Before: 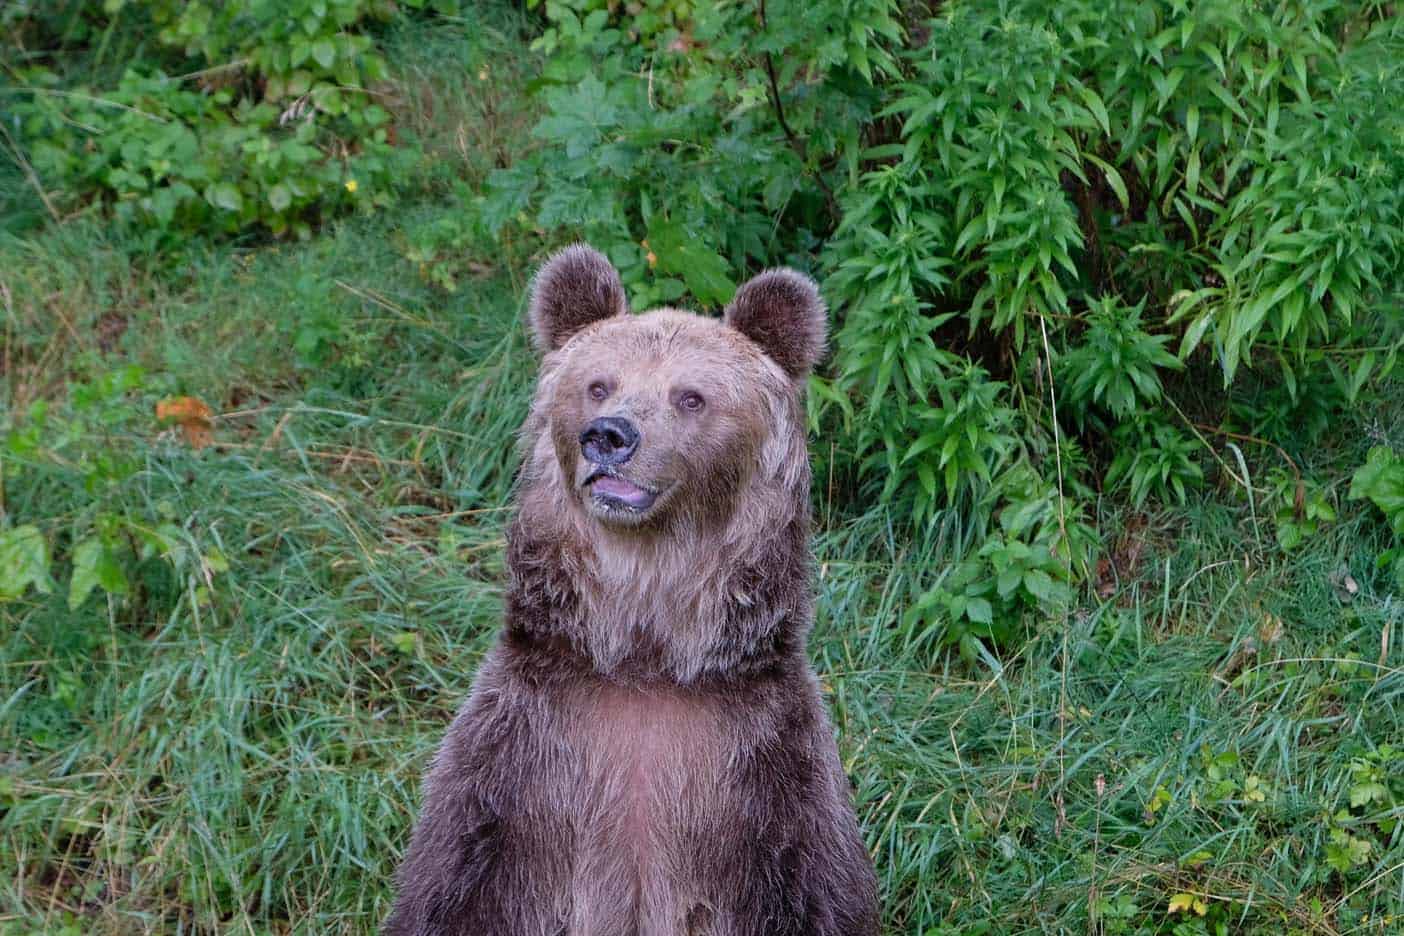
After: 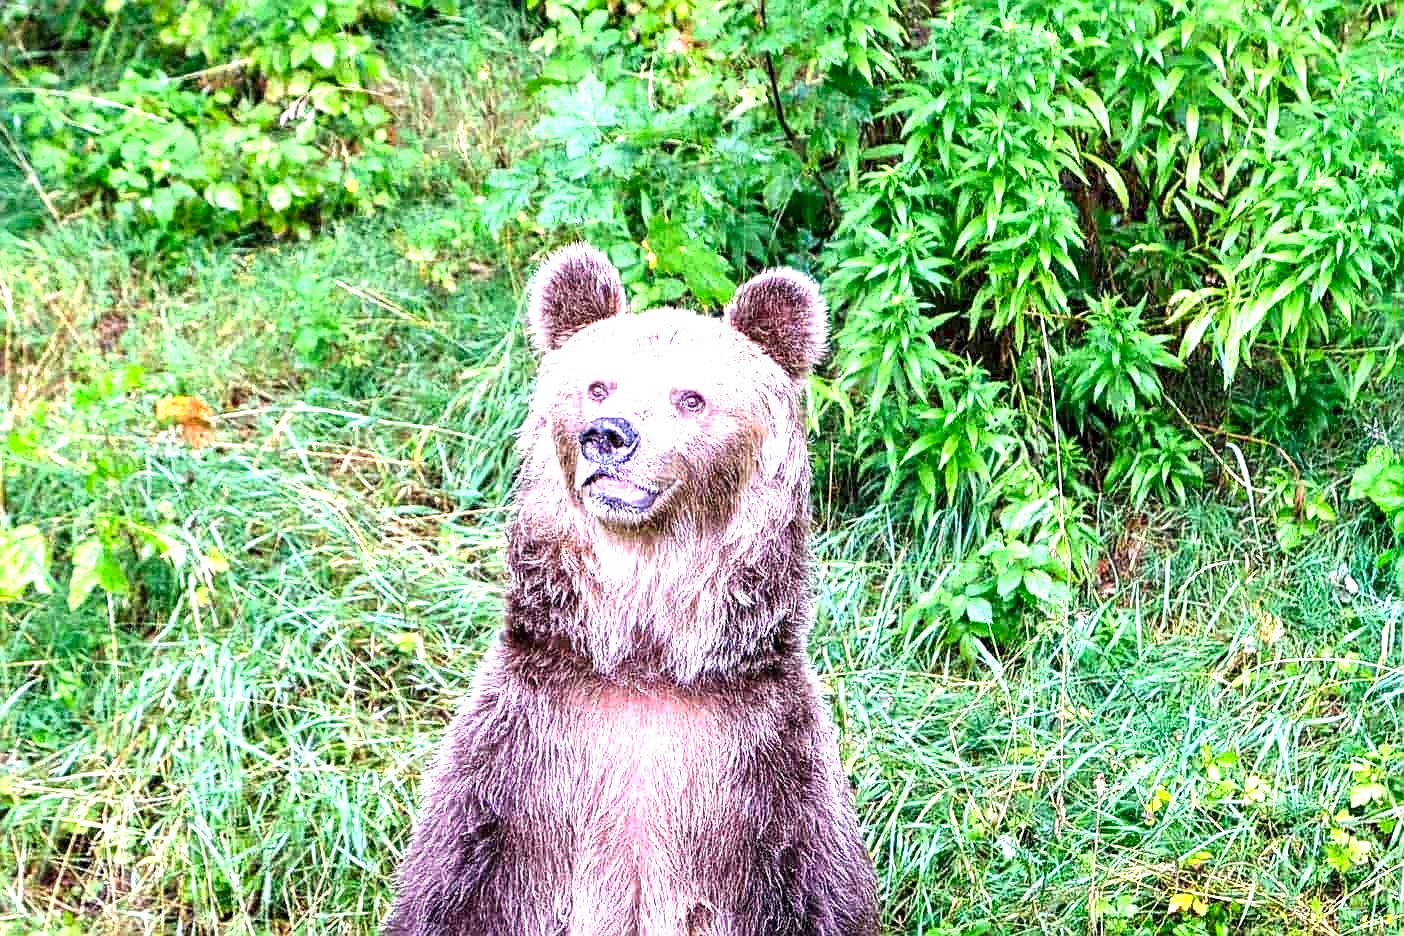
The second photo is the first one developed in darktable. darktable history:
color correction: highlights a* 3.49, highlights b* 1.66, saturation 1.17
local contrast: detail 134%, midtone range 0.748
exposure: exposure 2.001 EV, compensate exposure bias true, compensate highlight preservation false
sharpen: on, module defaults
